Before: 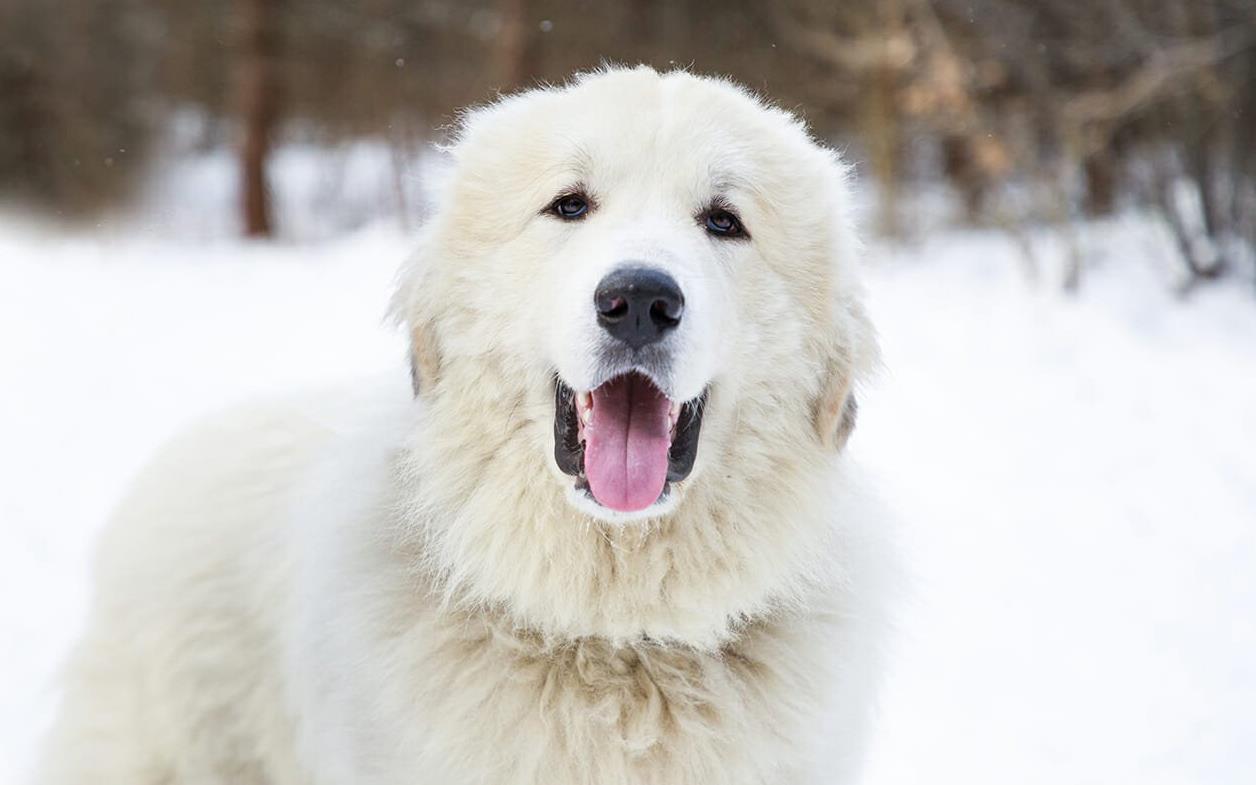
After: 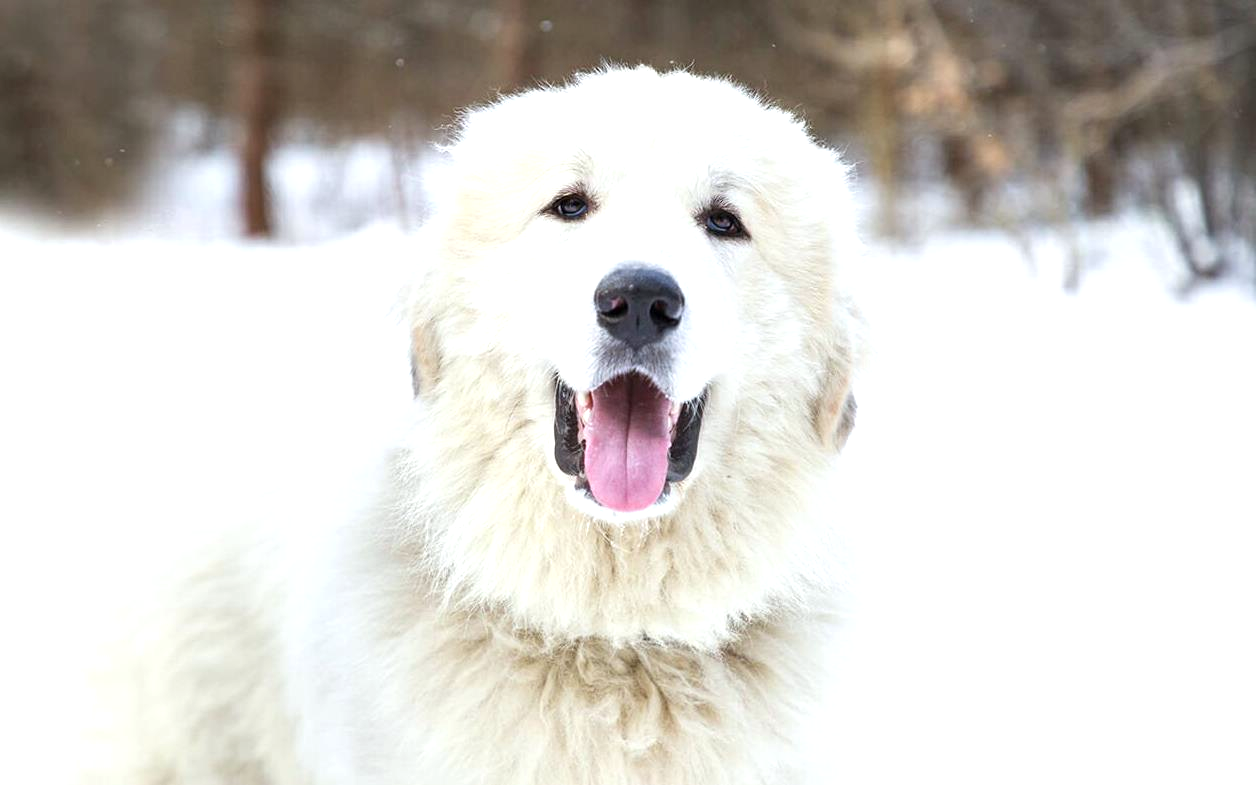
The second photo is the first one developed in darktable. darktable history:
white balance: red 0.986, blue 1.01
exposure: exposure 0.493 EV, compensate highlight preservation false
